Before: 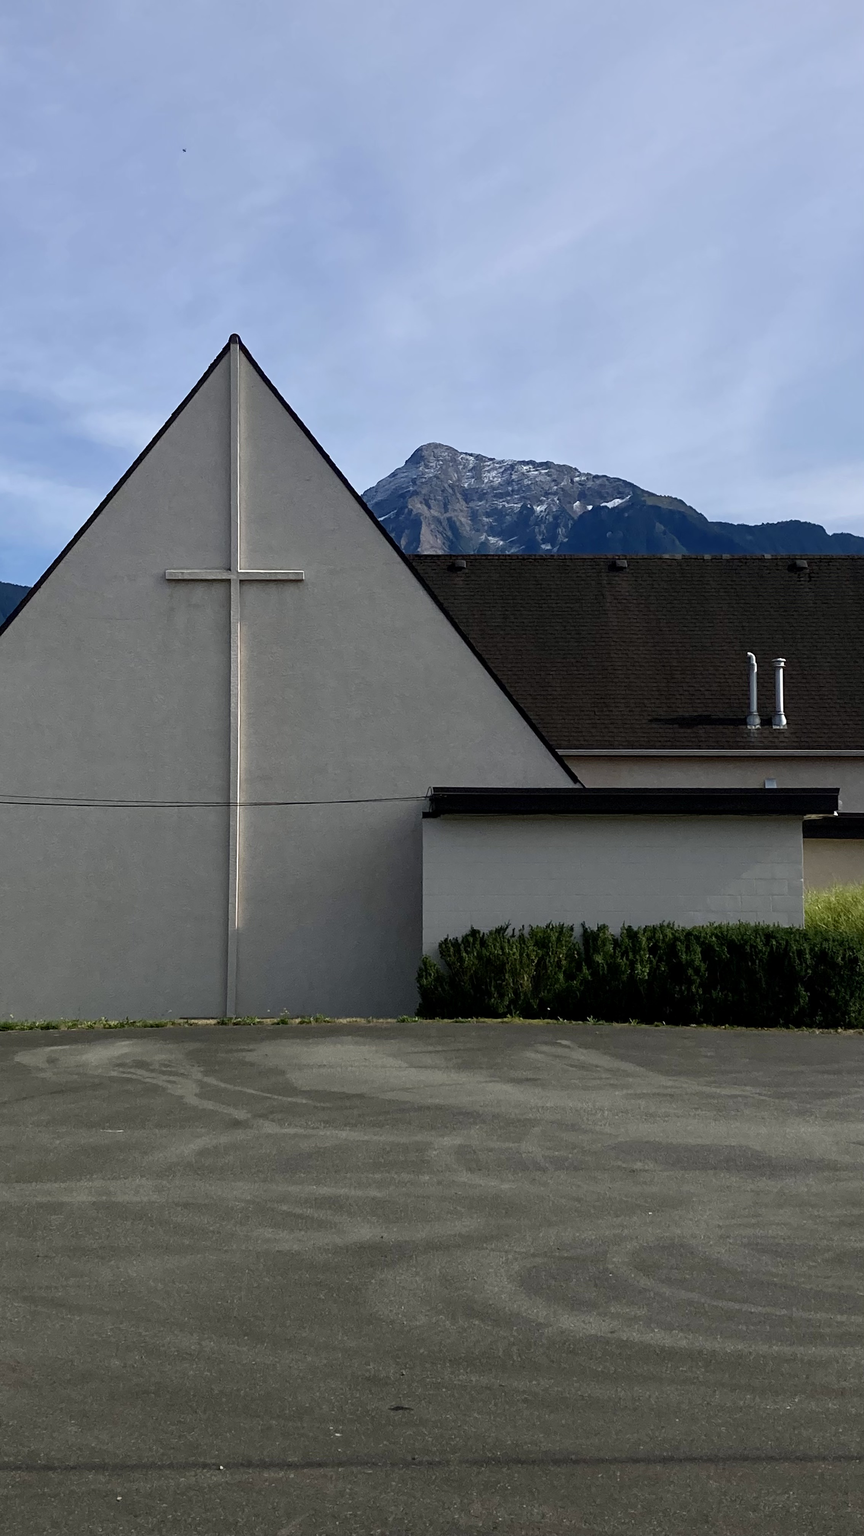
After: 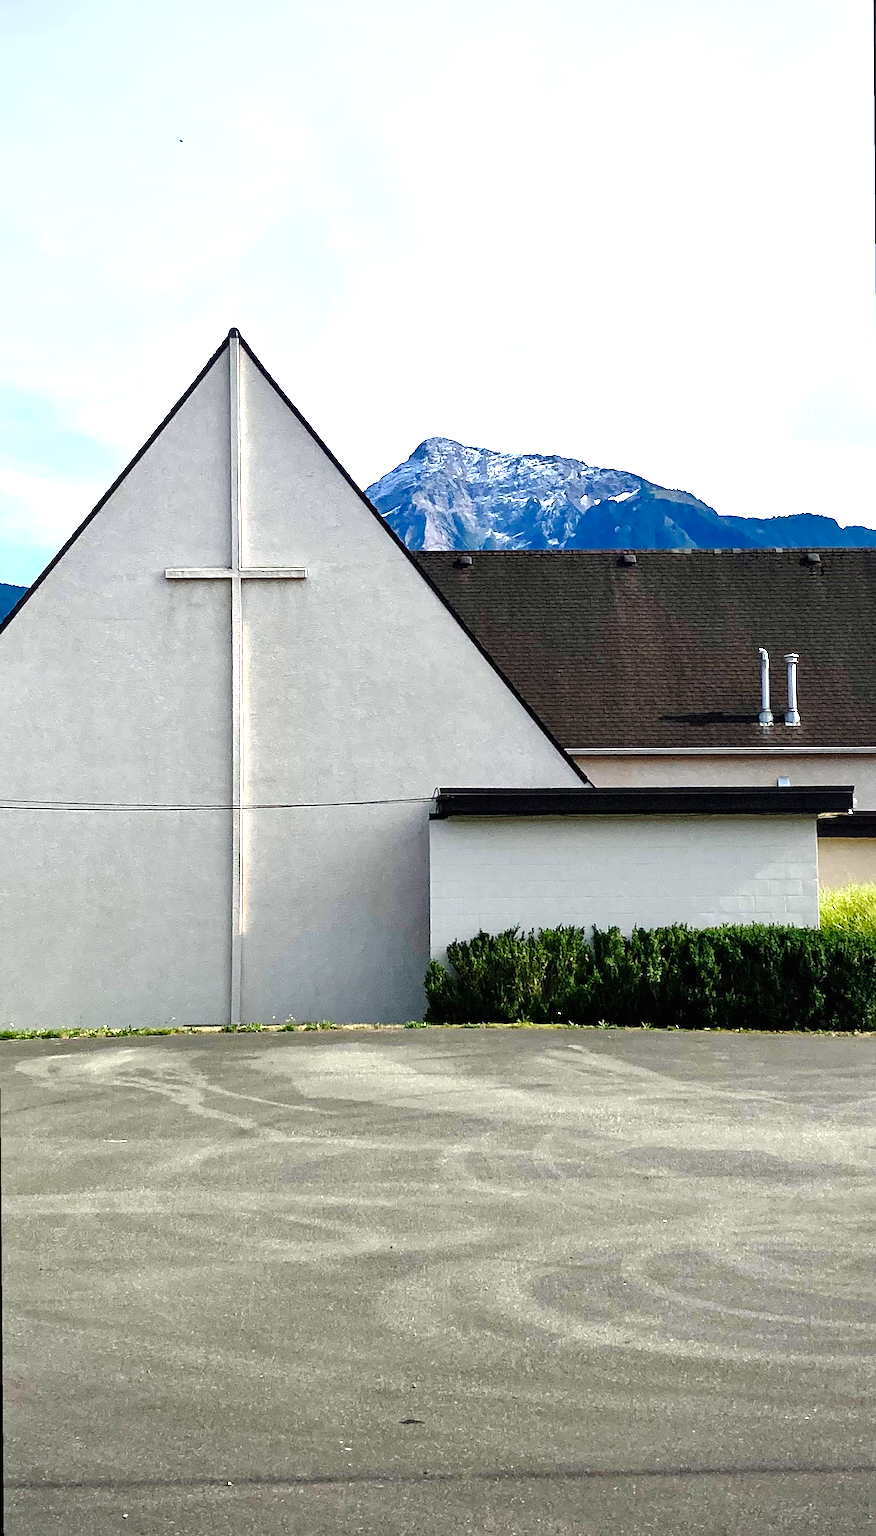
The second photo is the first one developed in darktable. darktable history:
shadows and highlights: shadows 37.27, highlights -28.18, soften with gaussian
crop and rotate: left 0.126%
exposure: black level correction 0, exposure 0.95 EV, compensate exposure bias true, compensate highlight preservation false
tone curve: curves: ch0 [(0, 0) (0.003, 0.002) (0.011, 0.009) (0.025, 0.02) (0.044, 0.034) (0.069, 0.046) (0.1, 0.062) (0.136, 0.083) (0.177, 0.119) (0.224, 0.162) (0.277, 0.216) (0.335, 0.282) (0.399, 0.365) (0.468, 0.457) (0.543, 0.541) (0.623, 0.624) (0.709, 0.713) (0.801, 0.797) (0.898, 0.889) (1, 1)], preserve colors none
sharpen: radius 2.529, amount 0.323
rotate and perspective: rotation -0.45°, automatic cropping original format, crop left 0.008, crop right 0.992, crop top 0.012, crop bottom 0.988
vignetting: on, module defaults
